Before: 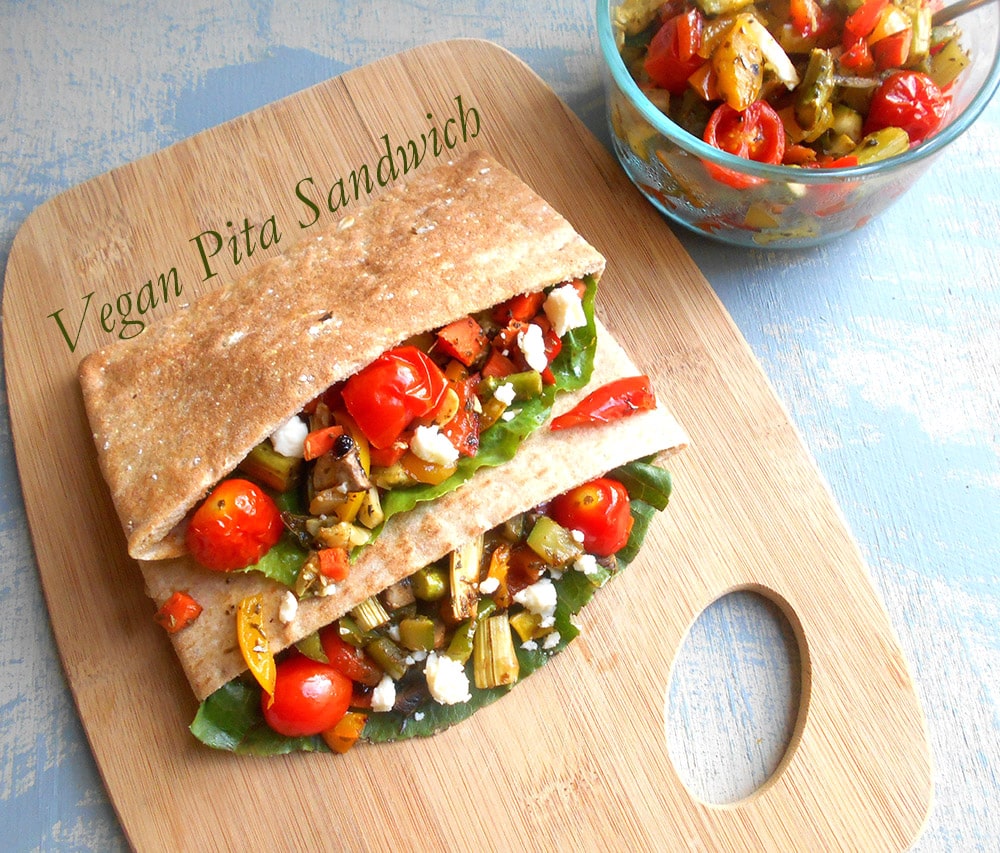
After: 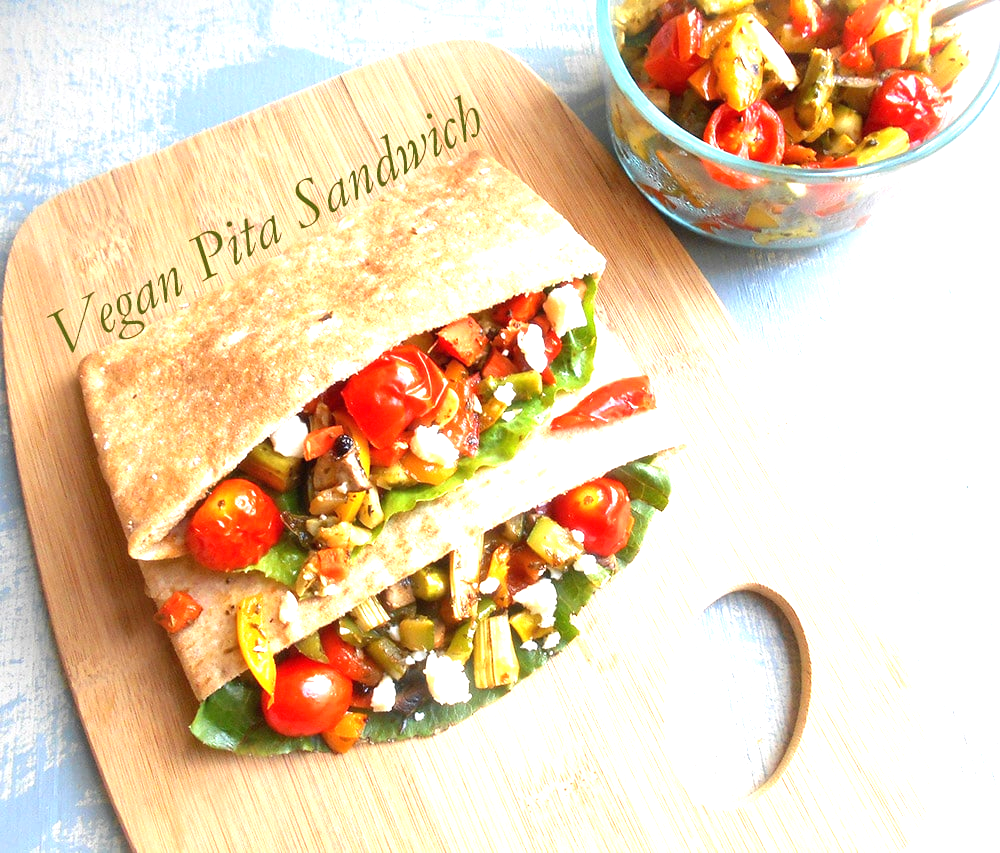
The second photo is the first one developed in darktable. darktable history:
exposure: black level correction 0, exposure 1.099 EV, compensate highlight preservation false
